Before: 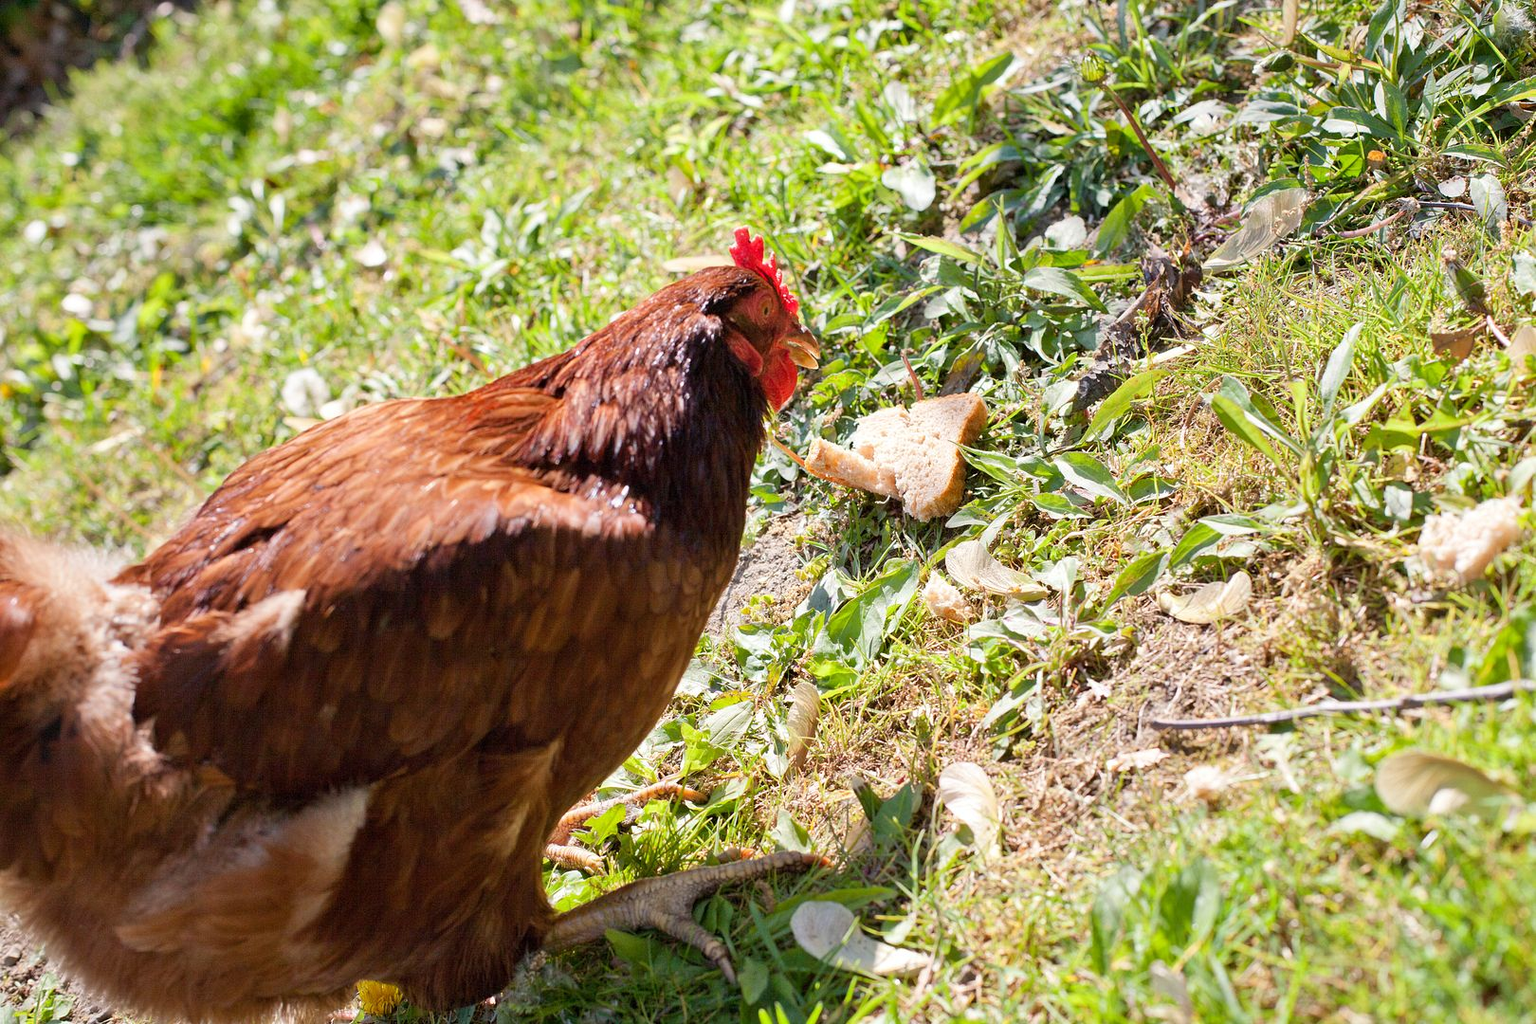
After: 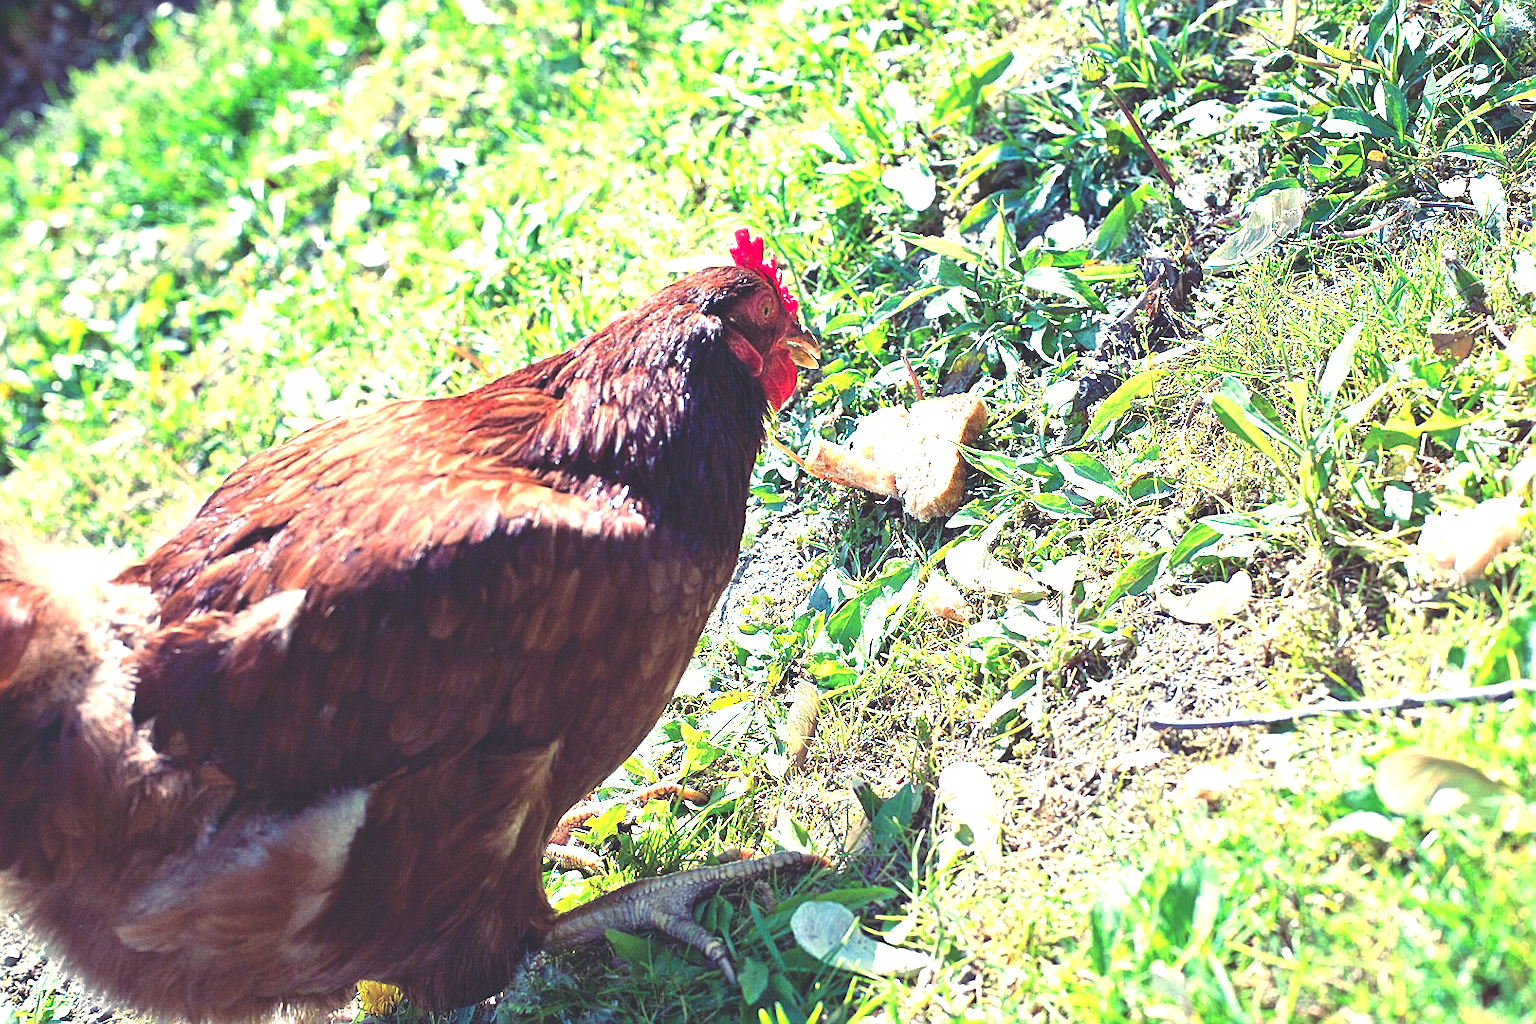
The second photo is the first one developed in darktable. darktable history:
sharpen: on, module defaults
exposure: black level correction 0, exposure 1 EV, compensate exposure bias true, compensate highlight preservation false
rgb curve: curves: ch0 [(0, 0.186) (0.314, 0.284) (0.576, 0.466) (0.805, 0.691) (0.936, 0.886)]; ch1 [(0, 0.186) (0.314, 0.284) (0.581, 0.534) (0.771, 0.746) (0.936, 0.958)]; ch2 [(0, 0.216) (0.275, 0.39) (1, 1)], mode RGB, independent channels, compensate middle gray true, preserve colors none
